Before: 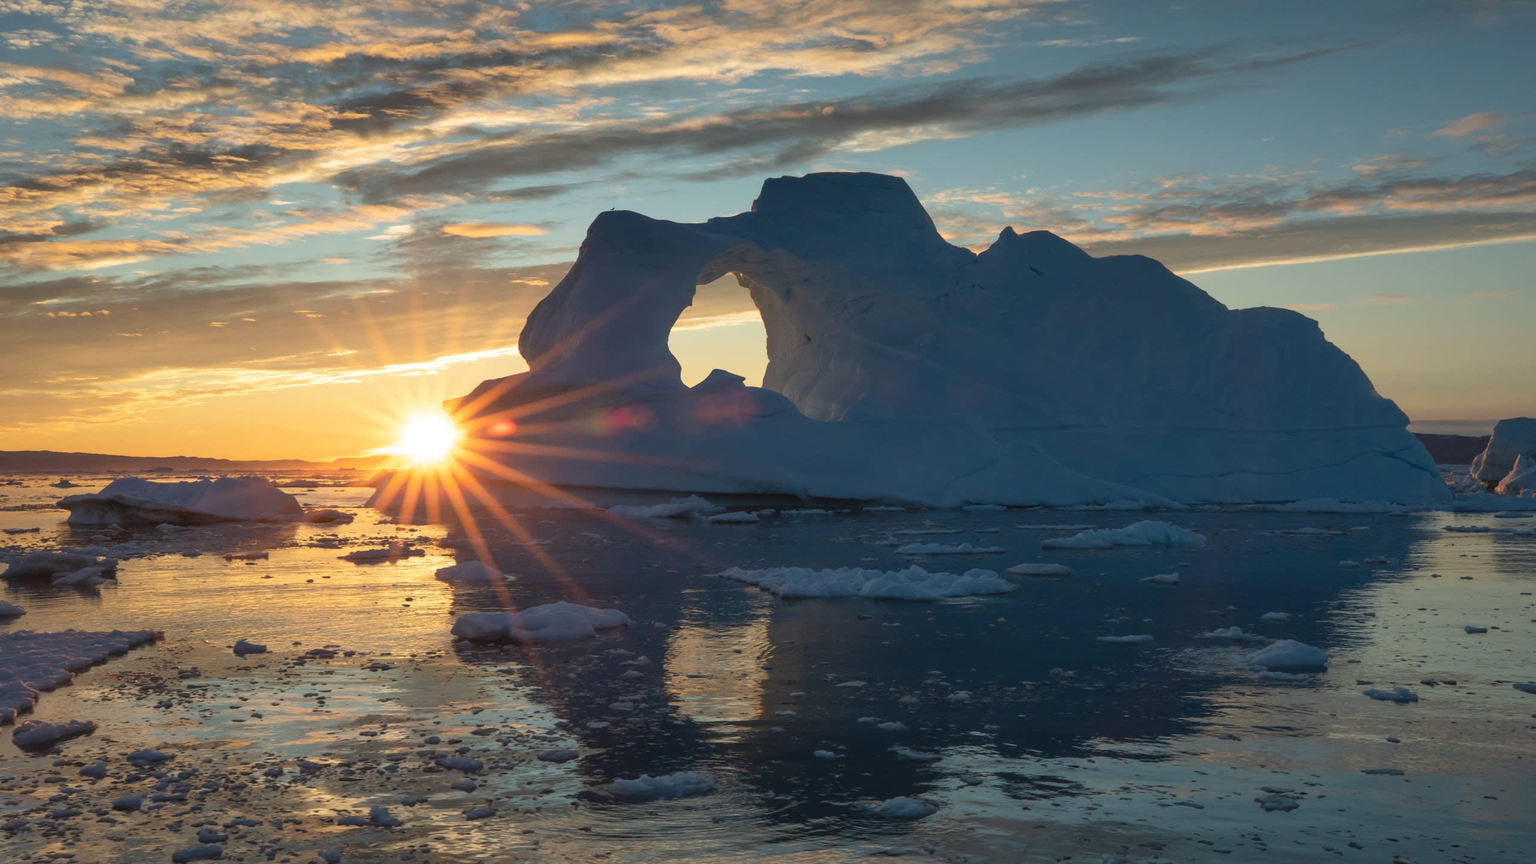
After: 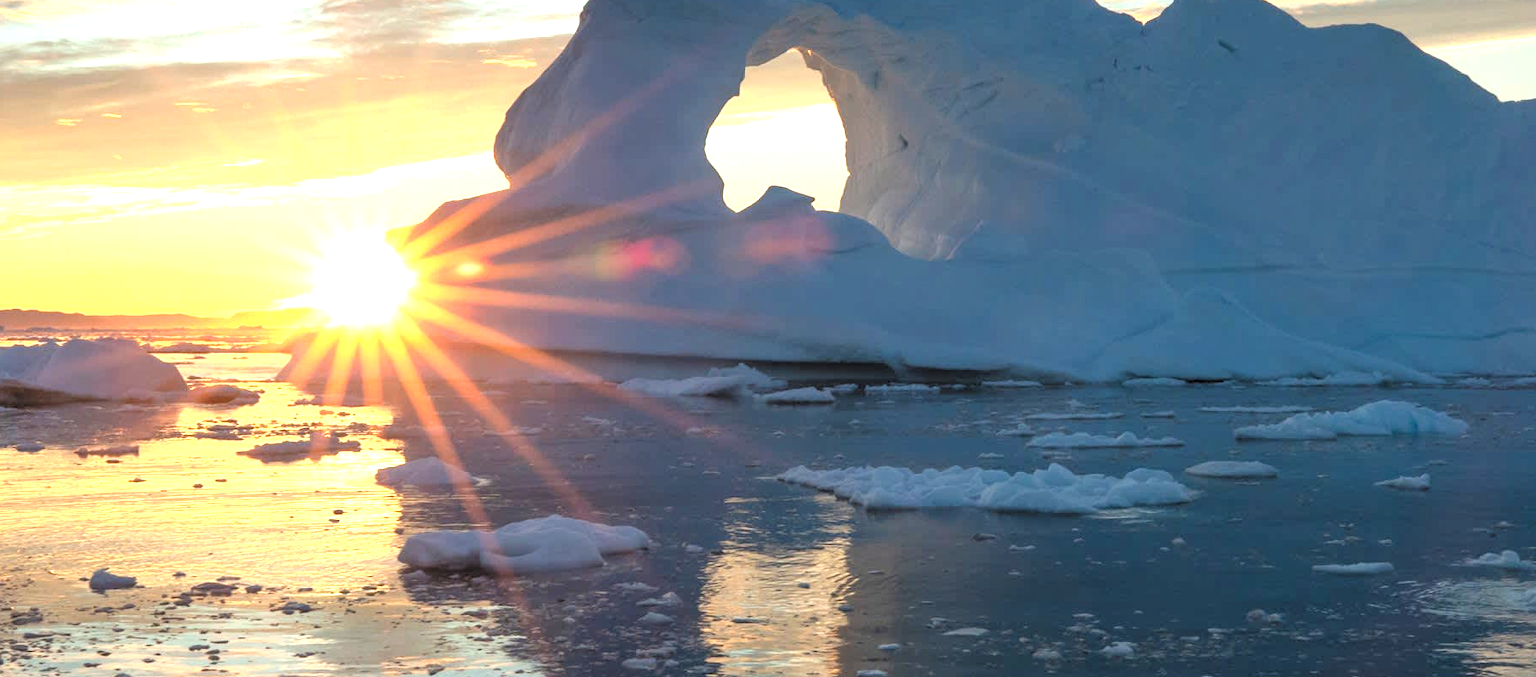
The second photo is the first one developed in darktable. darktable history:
rgb levels: levels [[0.013, 0.434, 0.89], [0, 0.5, 1], [0, 0.5, 1]]
crop: left 11.123%, top 27.61%, right 18.3%, bottom 17.034%
exposure: black level correction 0, exposure 1.2 EV, compensate exposure bias true, compensate highlight preservation false
